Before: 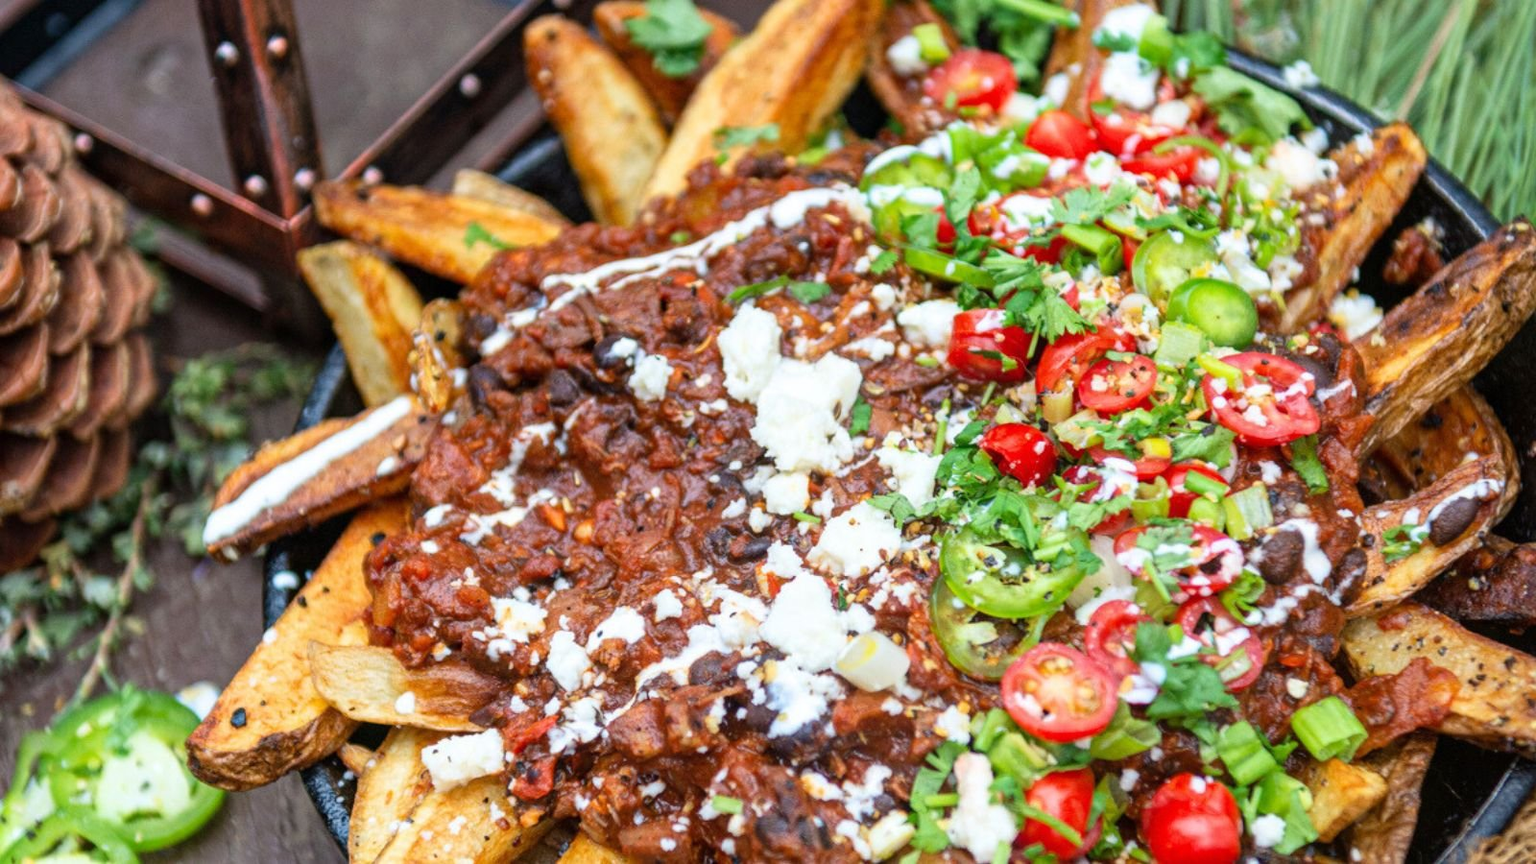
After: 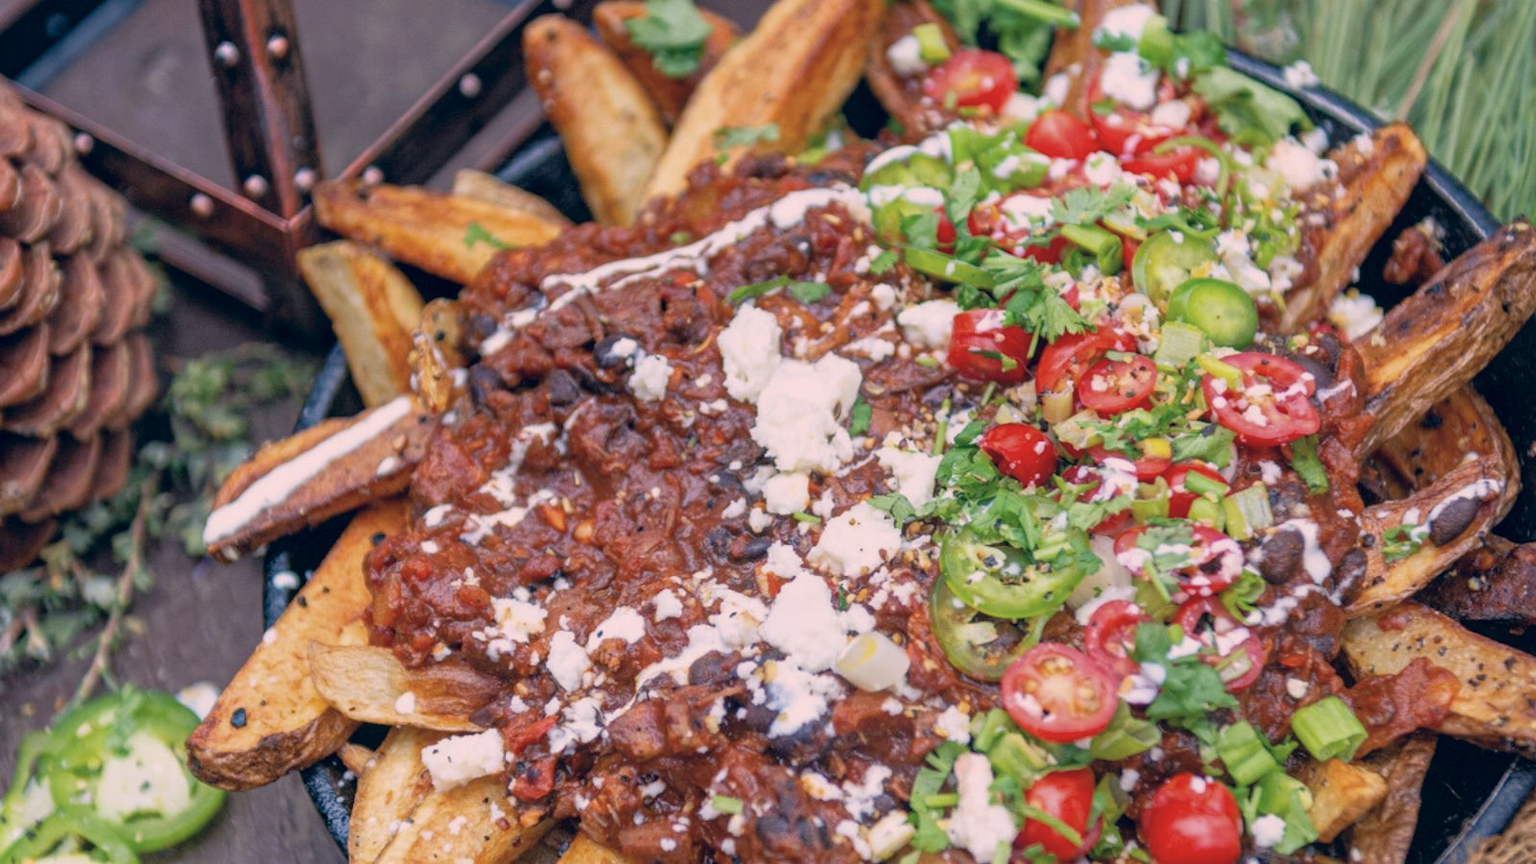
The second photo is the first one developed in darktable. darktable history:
color correction: highlights a* 14.43, highlights b* 5.76, shadows a* -5.4, shadows b* -15.74, saturation 0.84
tone equalizer: -8 EV 0.232 EV, -7 EV 0.415 EV, -6 EV 0.407 EV, -5 EV 0.267 EV, -3 EV -0.276 EV, -2 EV -0.405 EV, -1 EV -0.404 EV, +0 EV -0.243 EV, edges refinement/feathering 500, mask exposure compensation -1.57 EV, preserve details no
